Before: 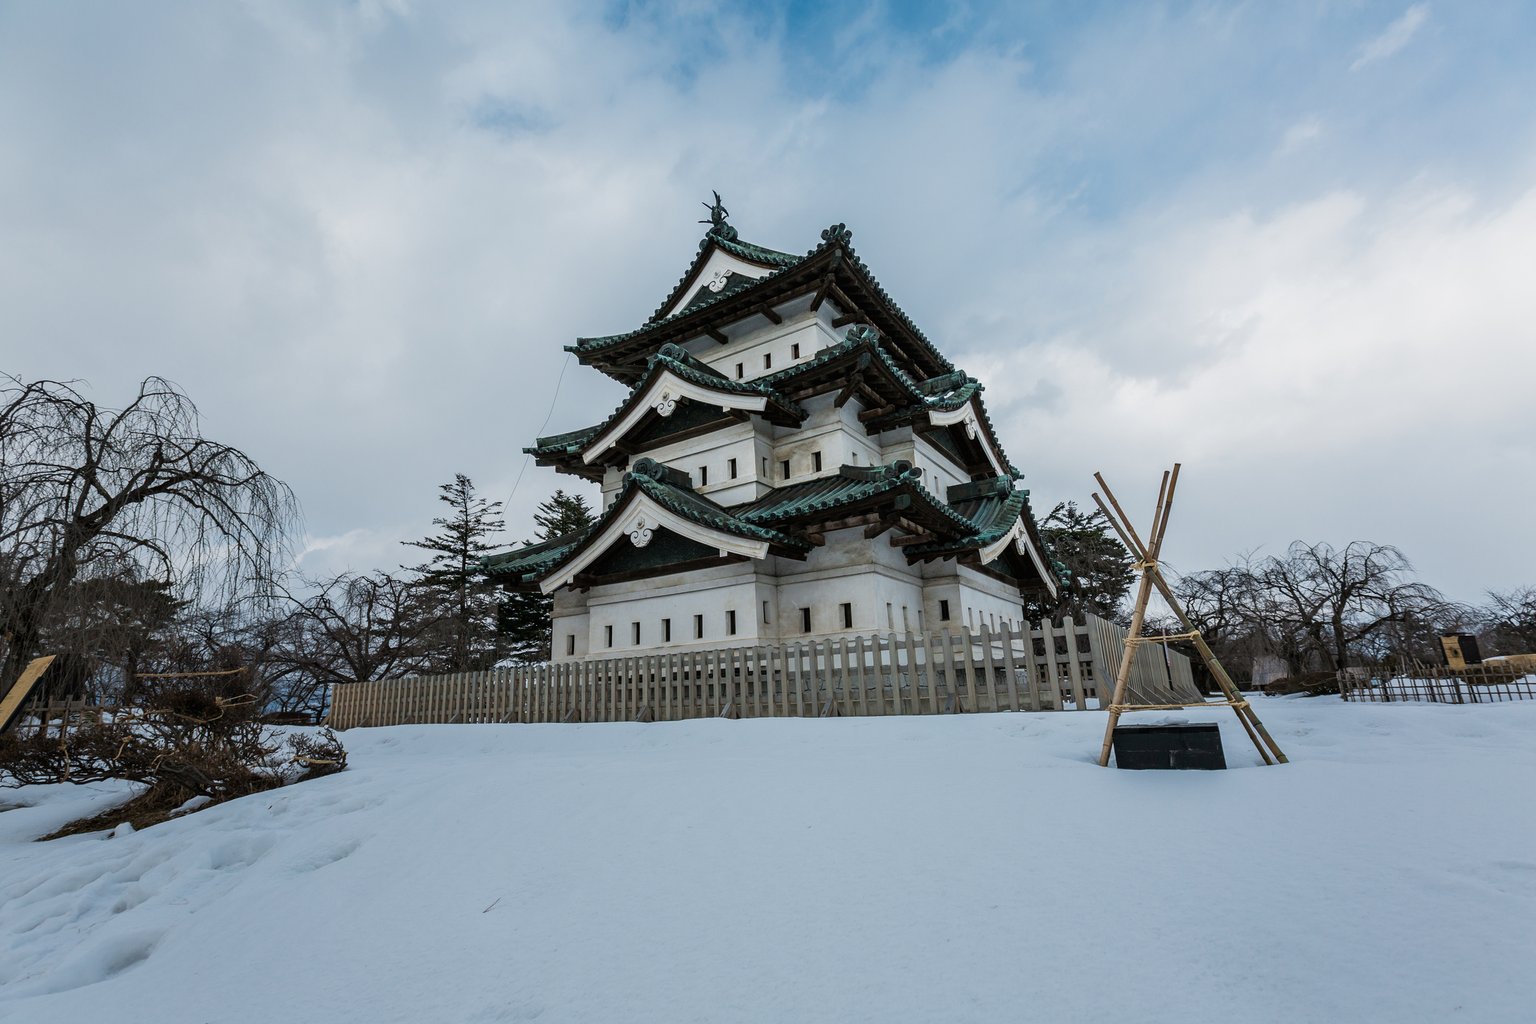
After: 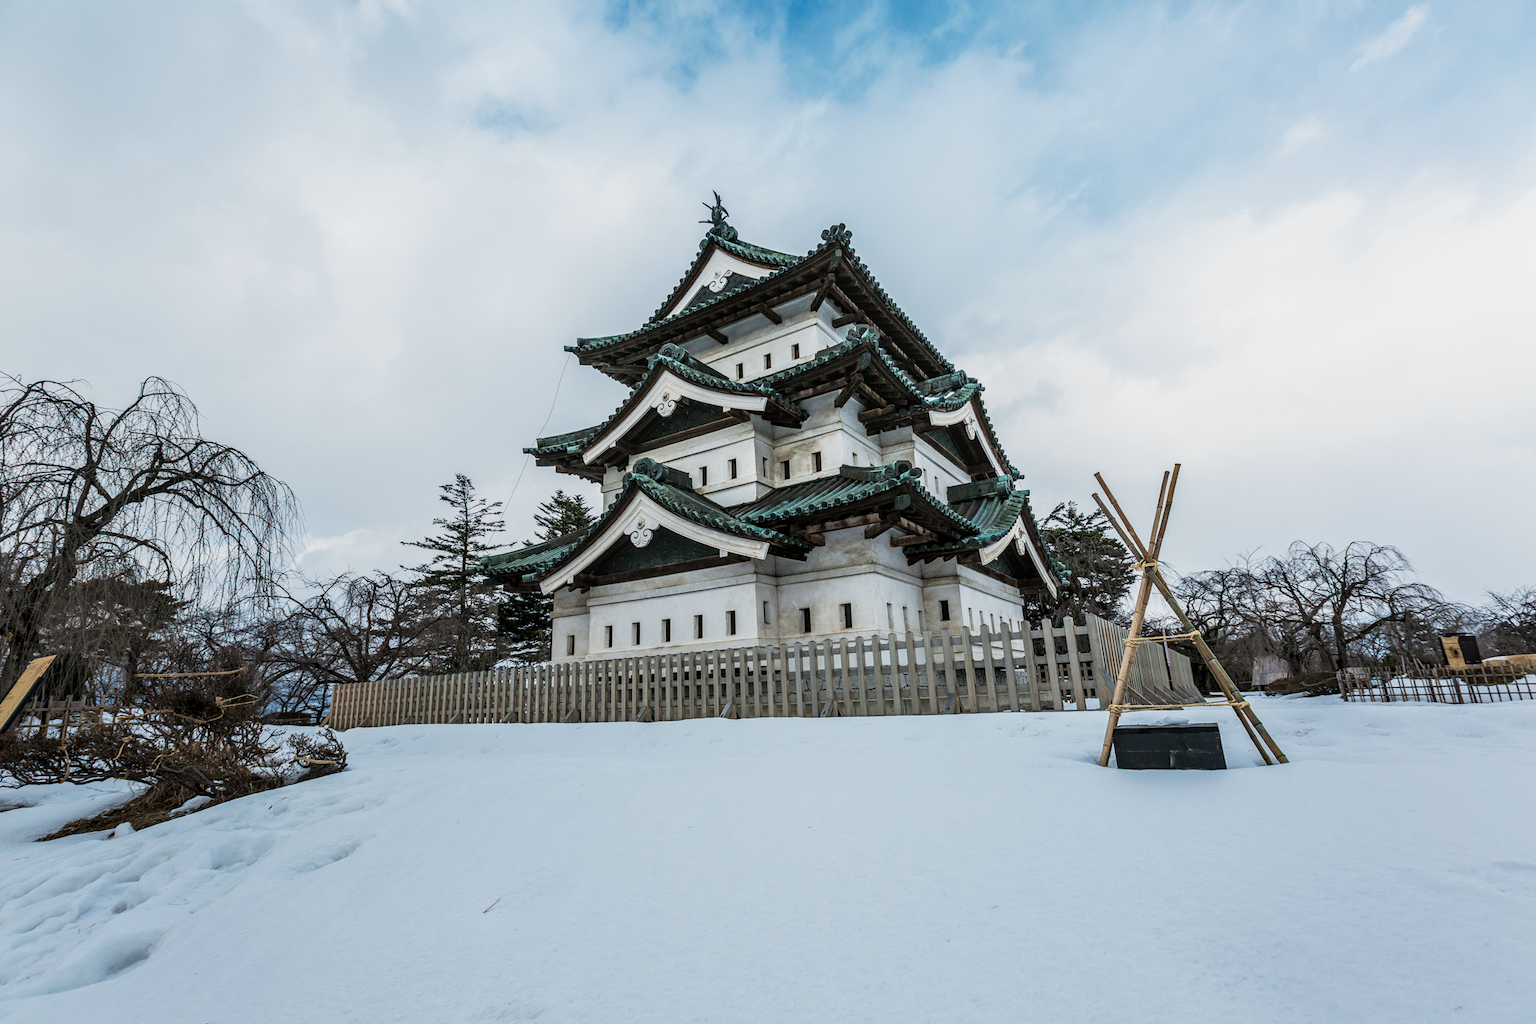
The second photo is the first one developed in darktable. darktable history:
base curve: curves: ch0 [(0, 0) (0.088, 0.125) (0.176, 0.251) (0.354, 0.501) (0.613, 0.749) (1, 0.877)], preserve colors none
local contrast: on, module defaults
